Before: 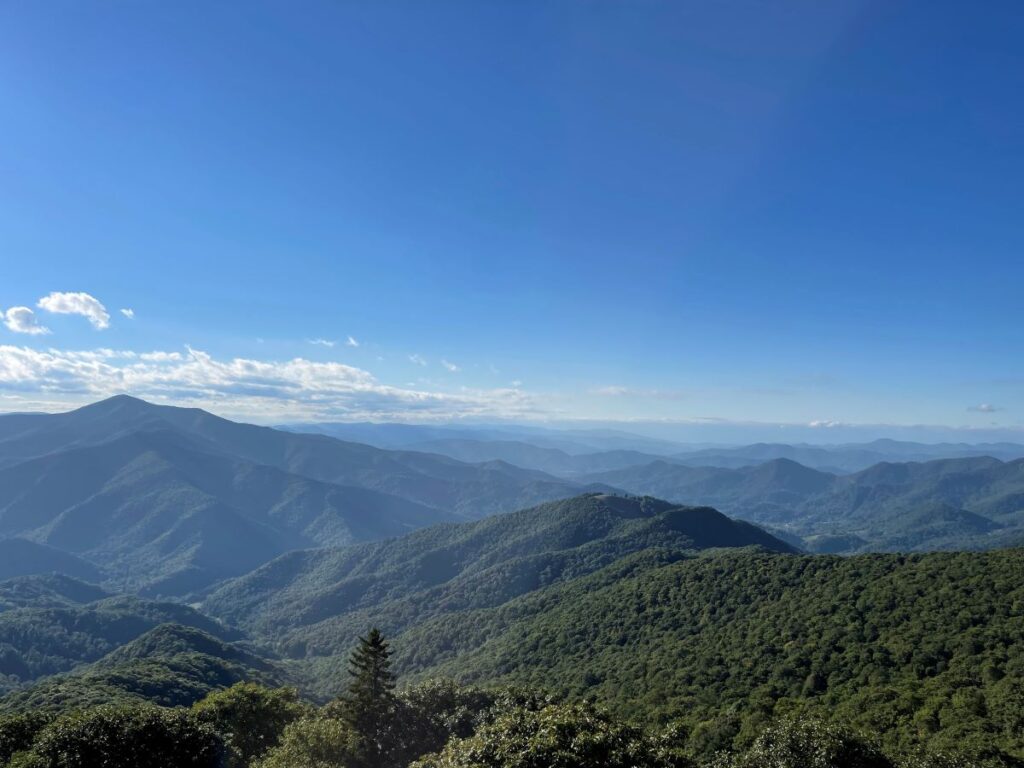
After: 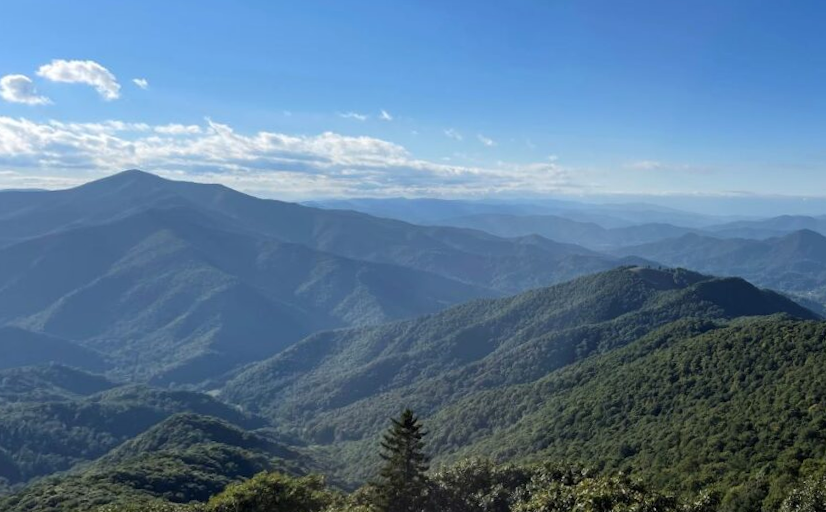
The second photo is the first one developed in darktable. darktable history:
rotate and perspective: rotation -0.013°, lens shift (vertical) -0.027, lens shift (horizontal) 0.178, crop left 0.016, crop right 0.989, crop top 0.082, crop bottom 0.918
crop: top 26.531%, right 17.959%
